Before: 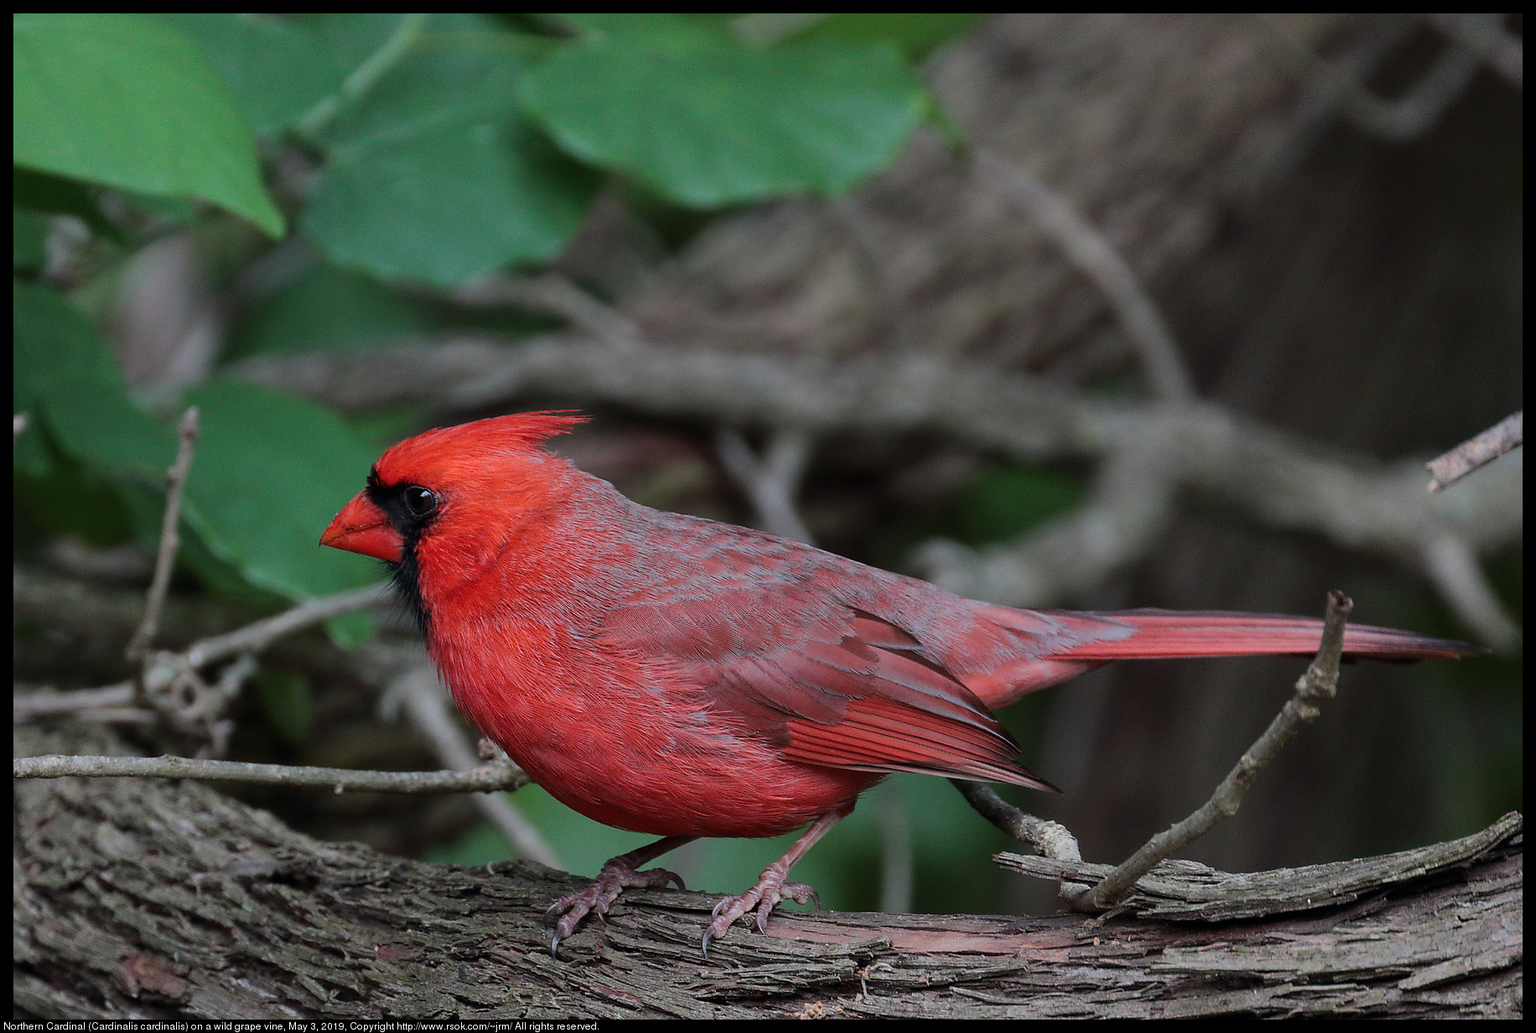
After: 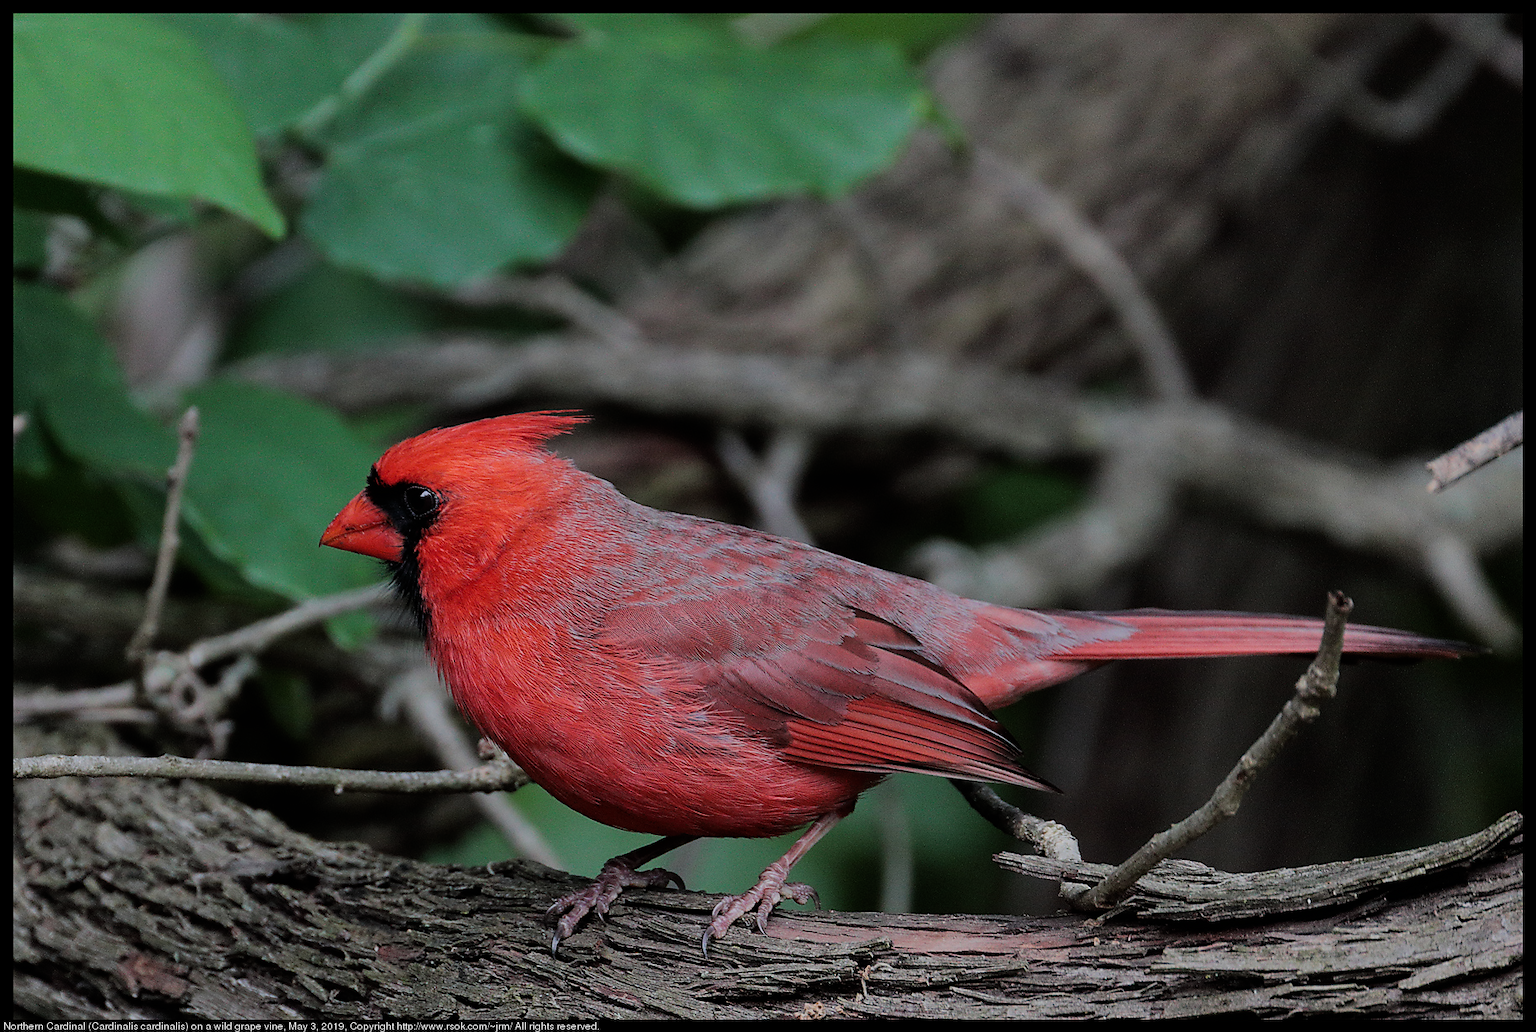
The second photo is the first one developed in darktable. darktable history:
sharpen: amount 0.206
filmic rgb: black relative exposure -7.65 EV, white relative exposure 3.99 EV, threshold 5.99 EV, hardness 4.01, contrast 1.095, highlights saturation mix -28.7%, enable highlight reconstruction true
